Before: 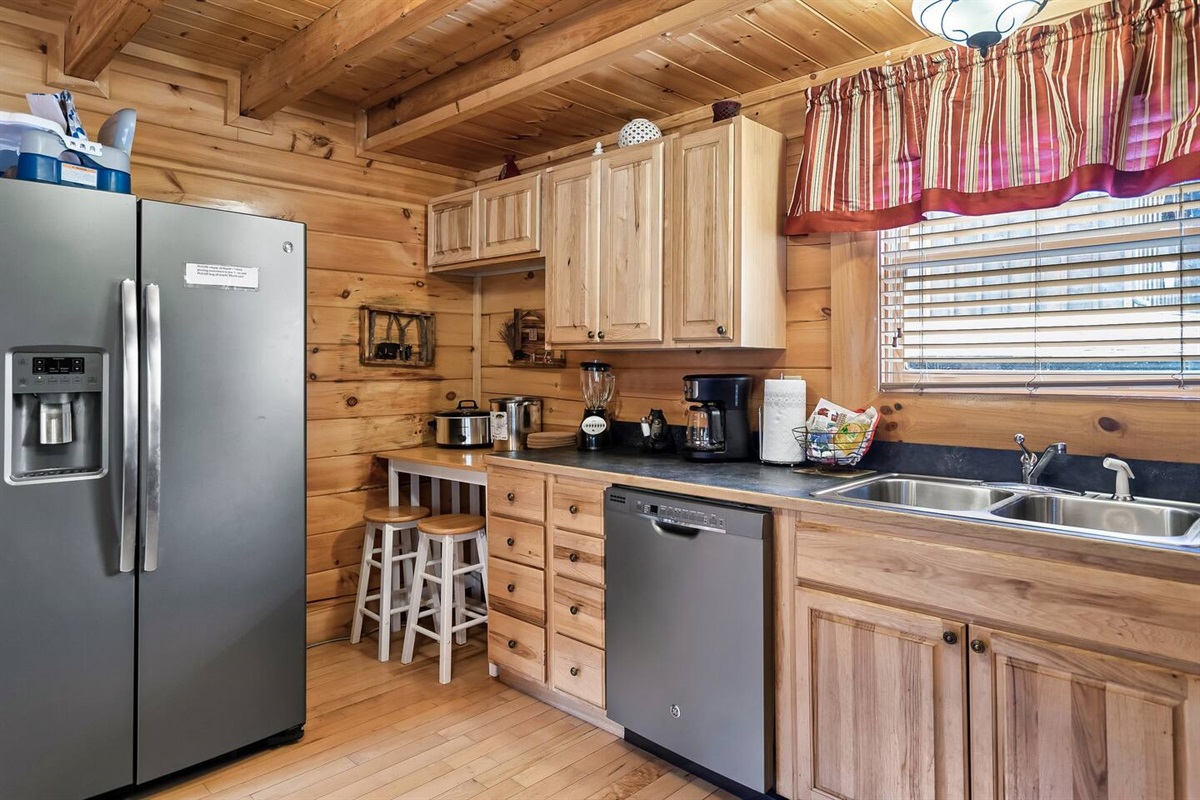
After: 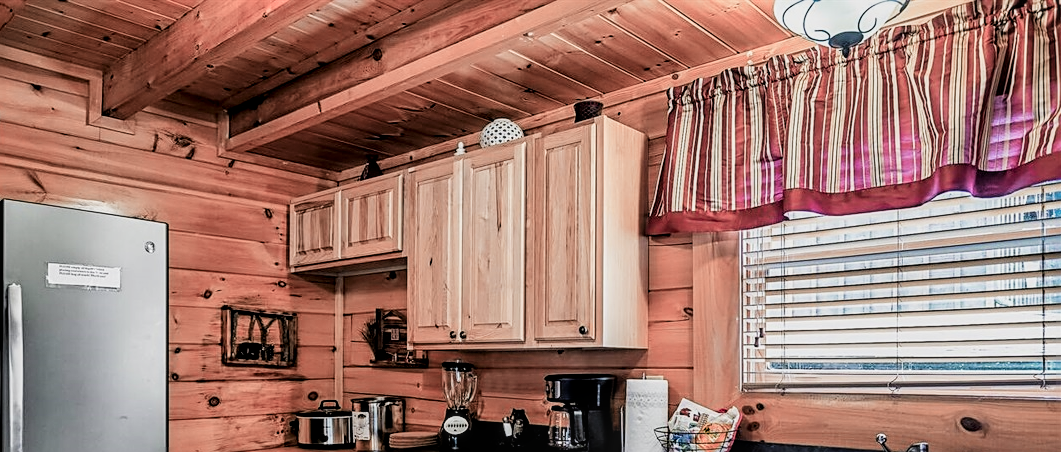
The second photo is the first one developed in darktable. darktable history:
filmic rgb: black relative exposure -5.14 EV, white relative exposure 3.97 EV, hardness 2.9, contrast 1.39, highlights saturation mix -30.46%
color zones: curves: ch2 [(0, 0.488) (0.143, 0.417) (0.286, 0.212) (0.429, 0.179) (0.571, 0.154) (0.714, 0.415) (0.857, 0.495) (1, 0.488)]
sharpen: on, module defaults
crop and rotate: left 11.534%, bottom 43.393%
local contrast: on, module defaults
tone equalizer: -8 EV -1.81 EV, -7 EV -1.16 EV, -6 EV -1.6 EV, smoothing diameter 24.87%, edges refinement/feathering 6.6, preserve details guided filter
